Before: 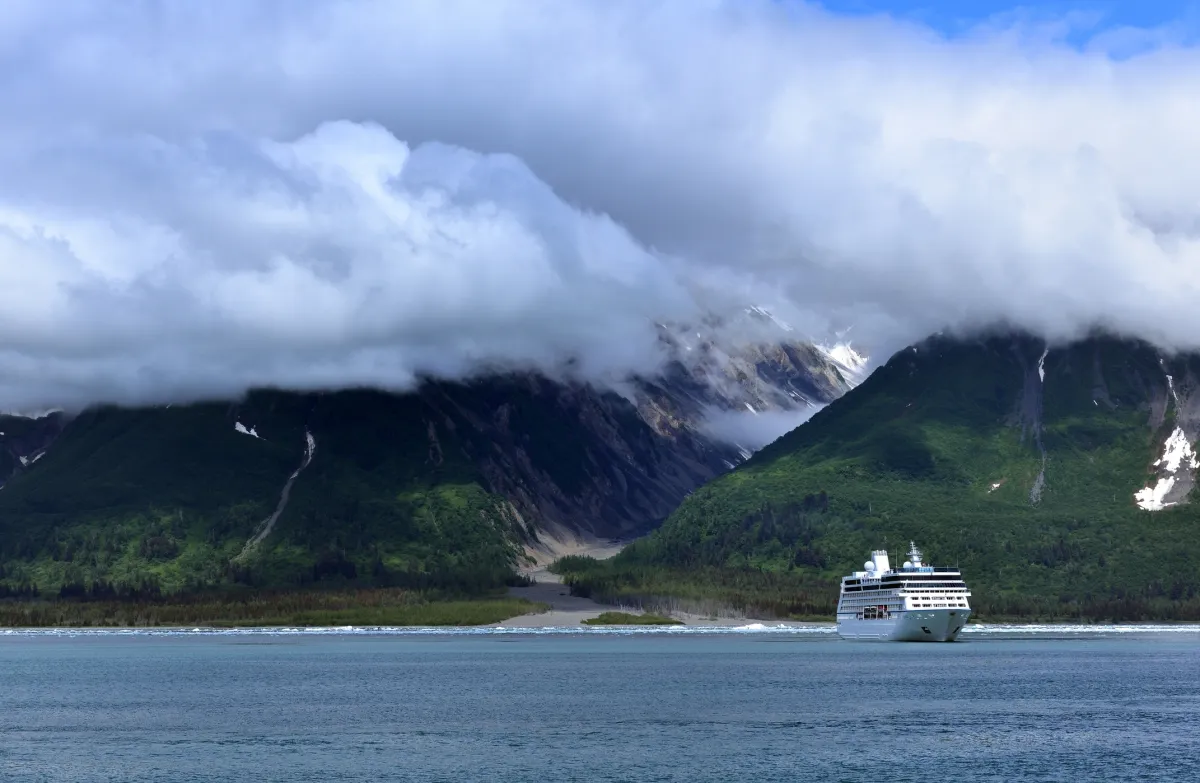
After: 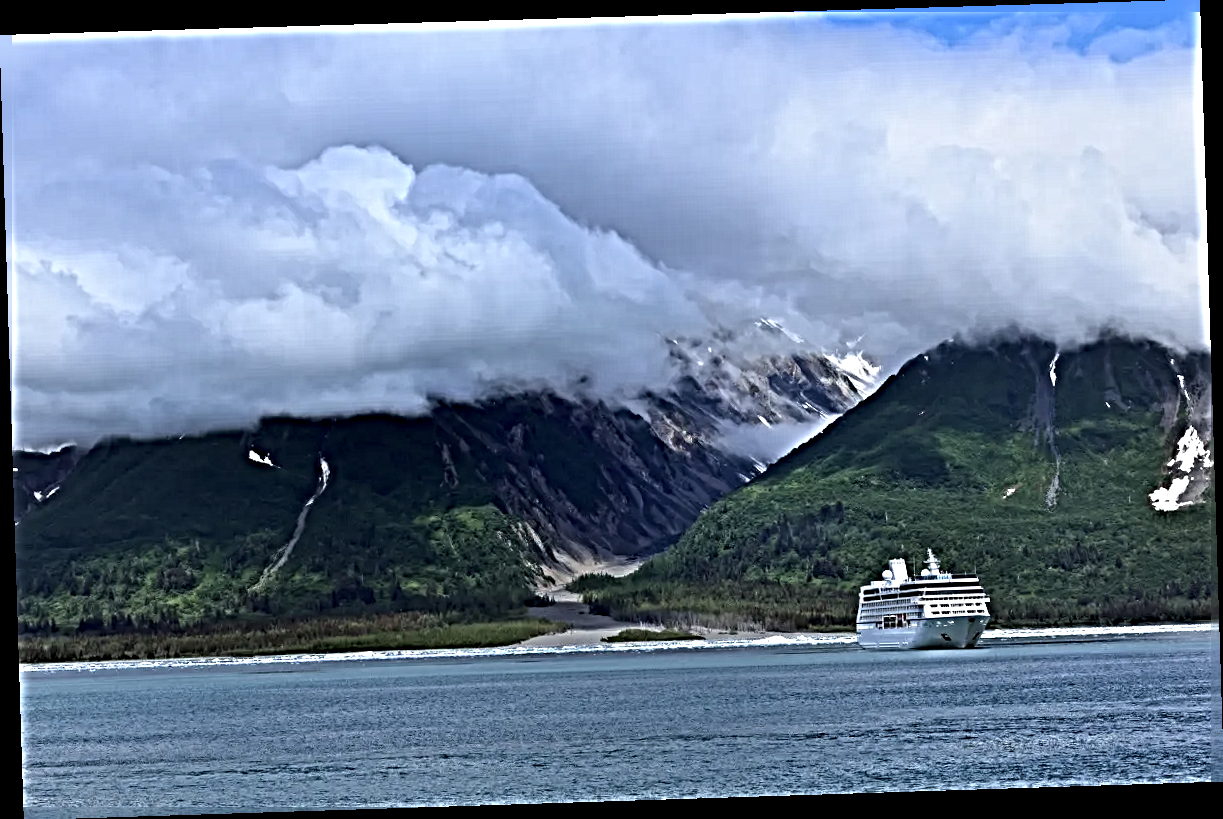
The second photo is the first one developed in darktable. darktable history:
haze removal: strength -0.1, adaptive false
sharpen: radius 6.3, amount 1.8, threshold 0
rotate and perspective: rotation -1.77°, lens shift (horizontal) 0.004, automatic cropping off
